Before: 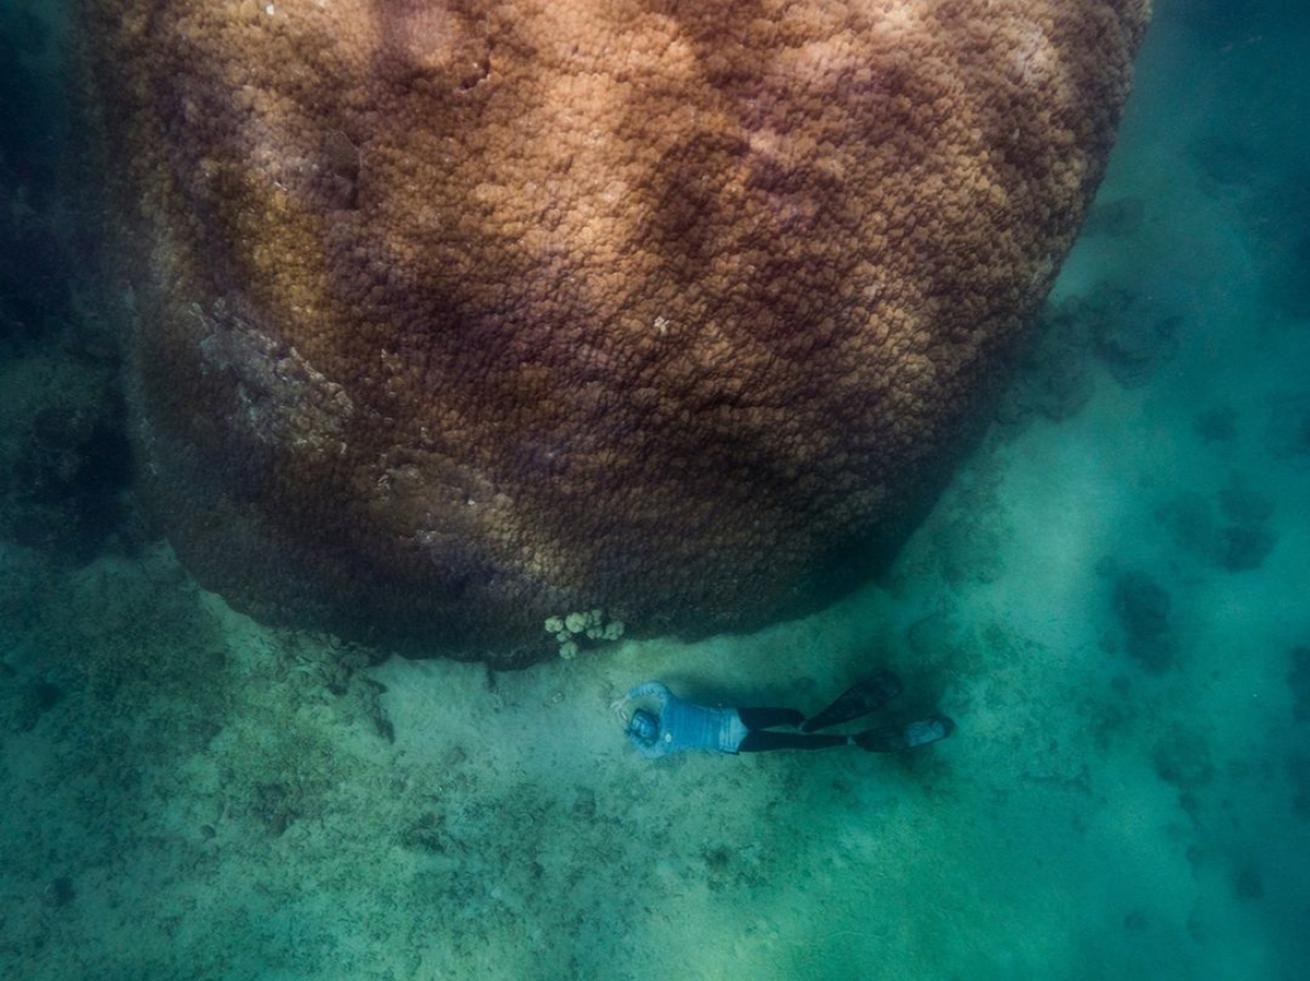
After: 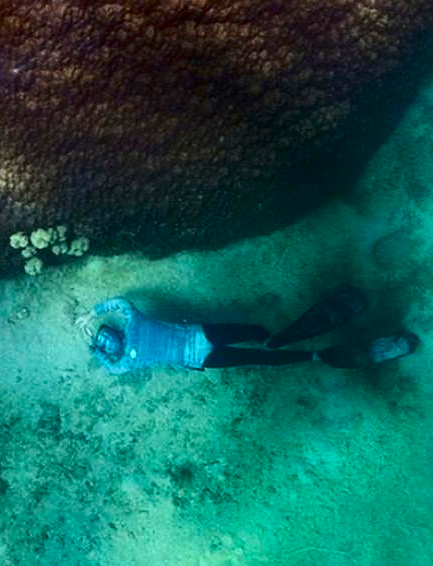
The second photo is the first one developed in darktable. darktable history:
exposure: black level correction 0, exposure 0.7 EV, compensate exposure bias true, compensate highlight preservation false
contrast brightness saturation: contrast 0.21, brightness -0.11, saturation 0.21
sharpen: on, module defaults
crop: left 40.878%, top 39.176%, right 25.993%, bottom 3.081%
